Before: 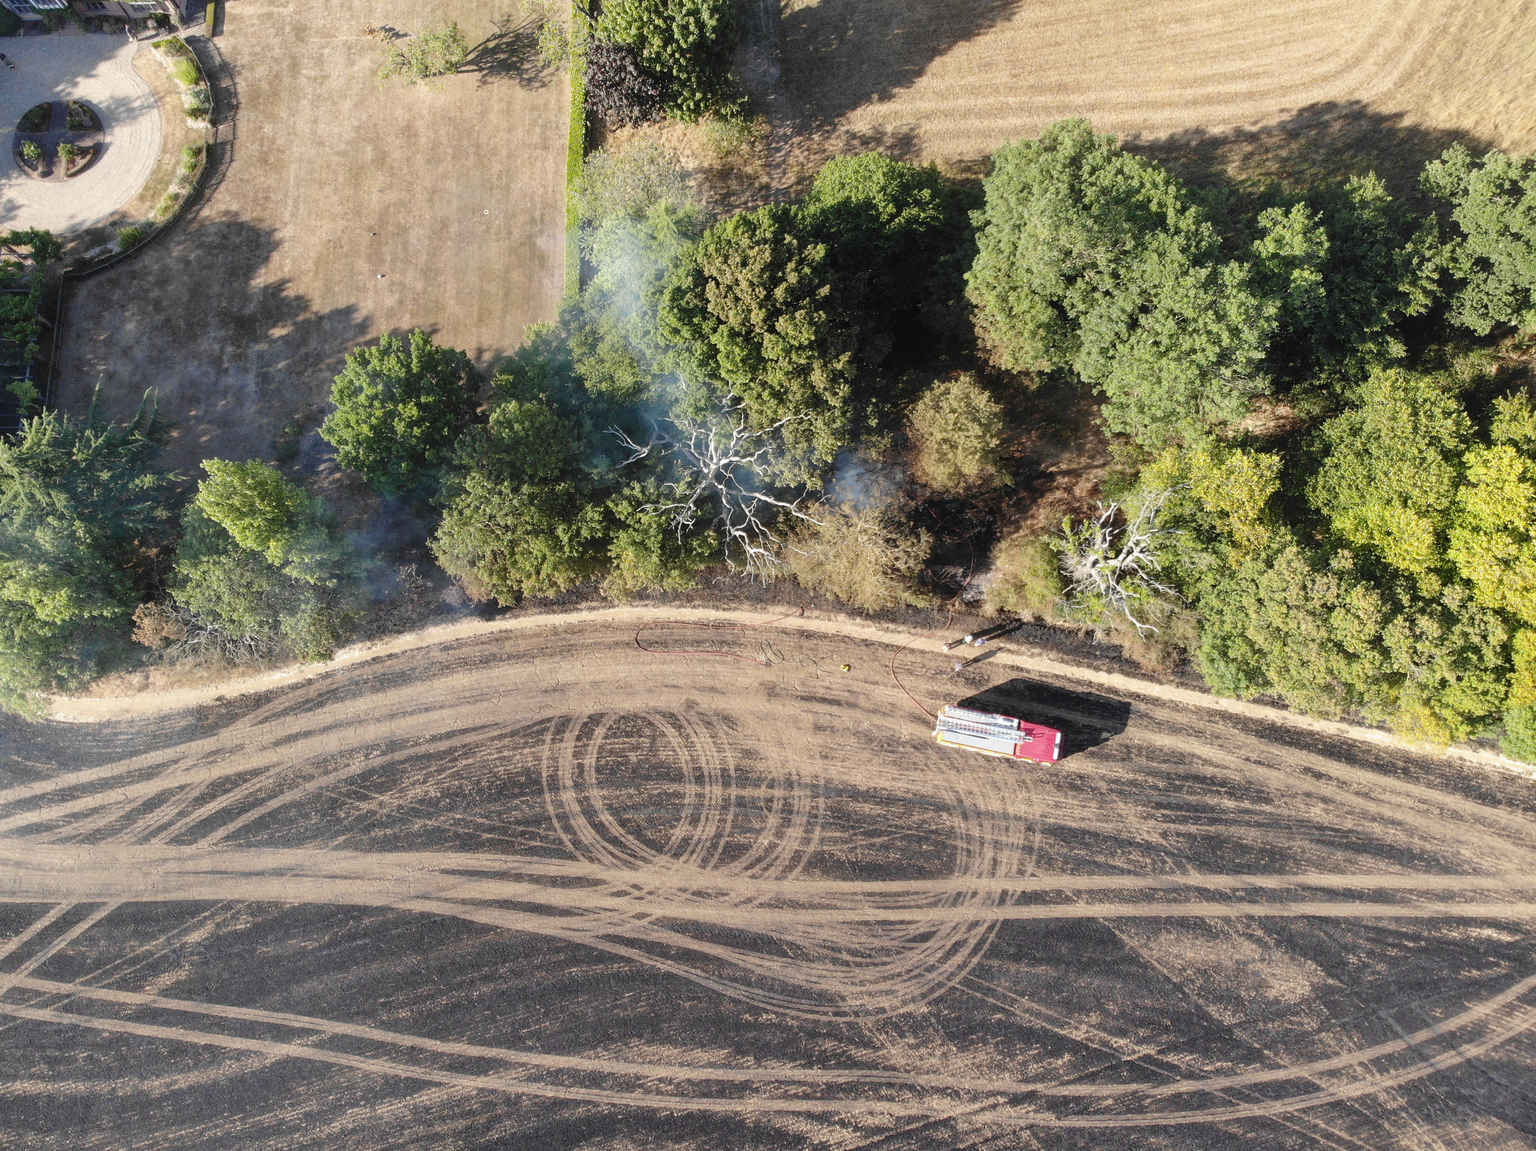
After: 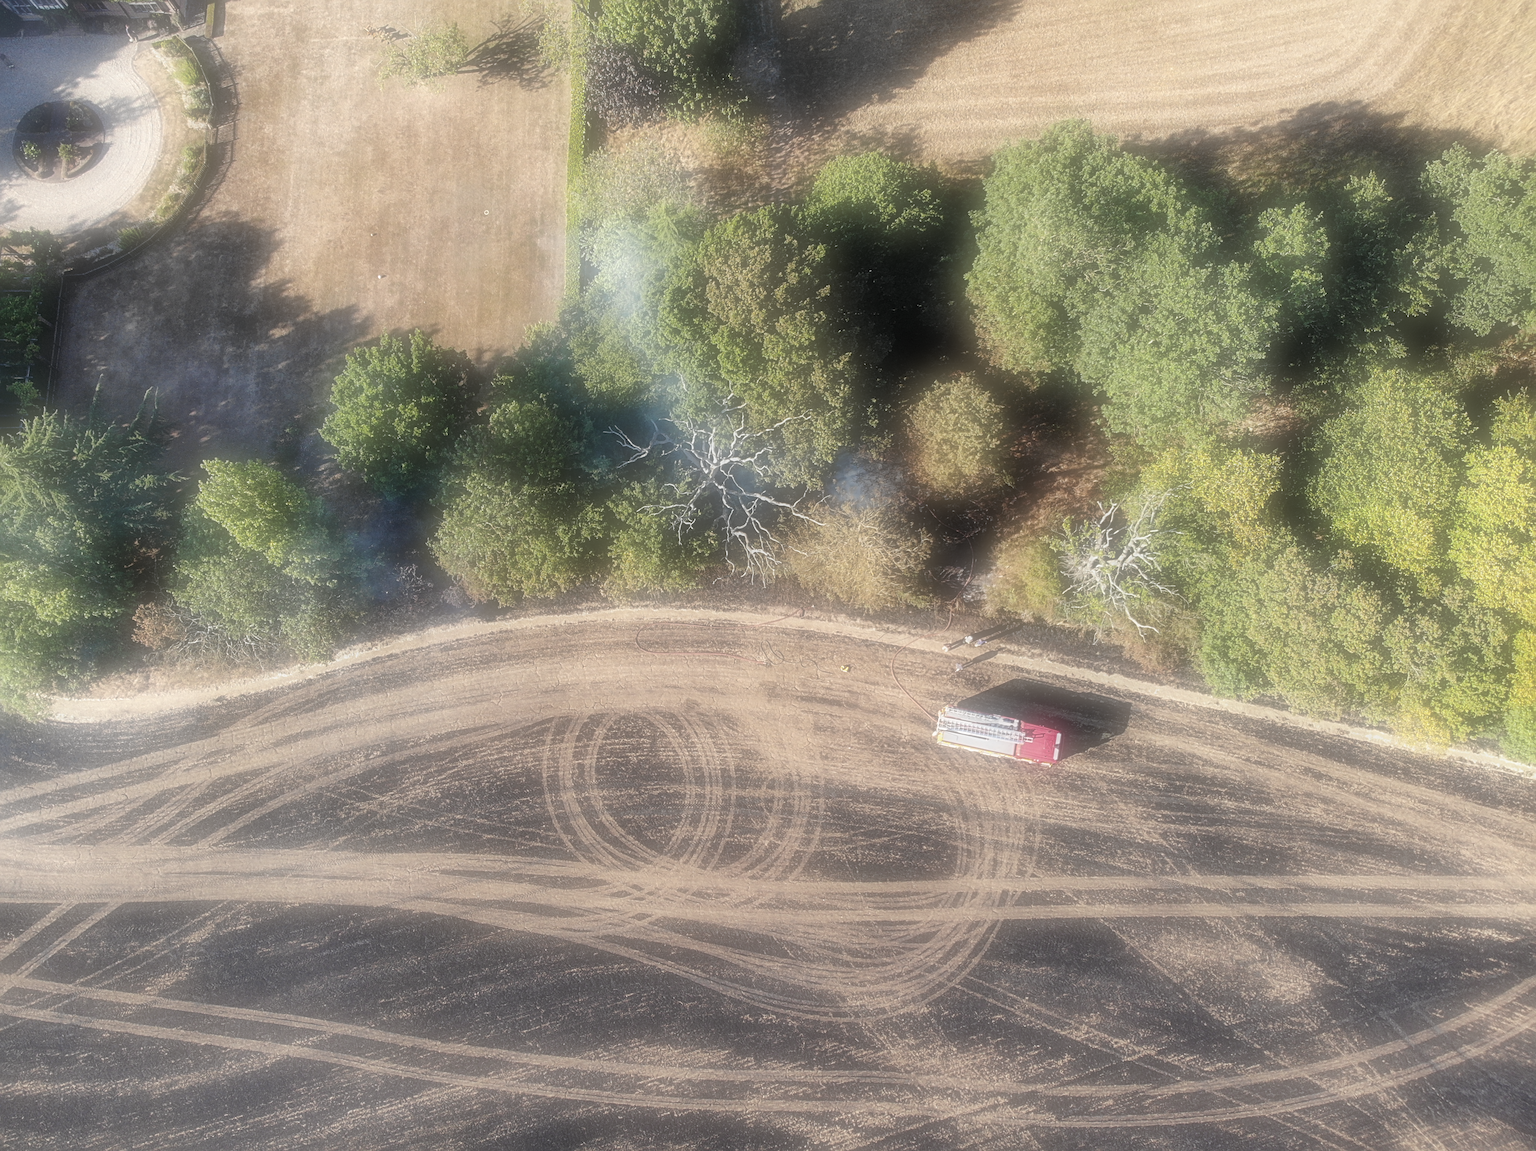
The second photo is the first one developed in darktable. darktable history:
local contrast: detail 130%
tone equalizer: on, module defaults
soften: on, module defaults
sharpen: radius 4
